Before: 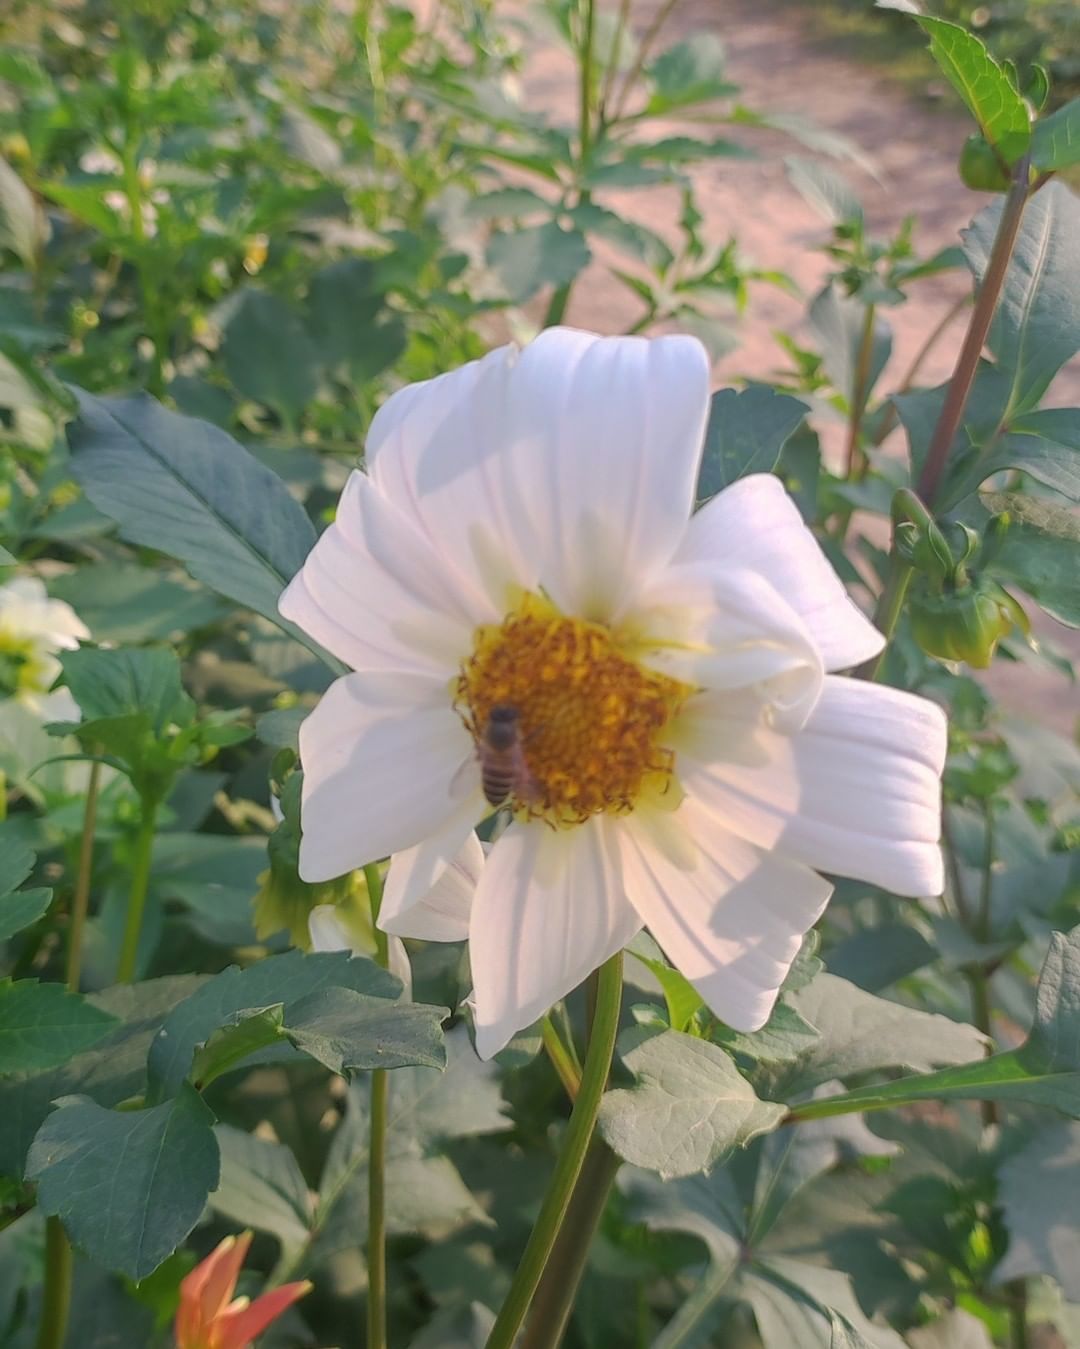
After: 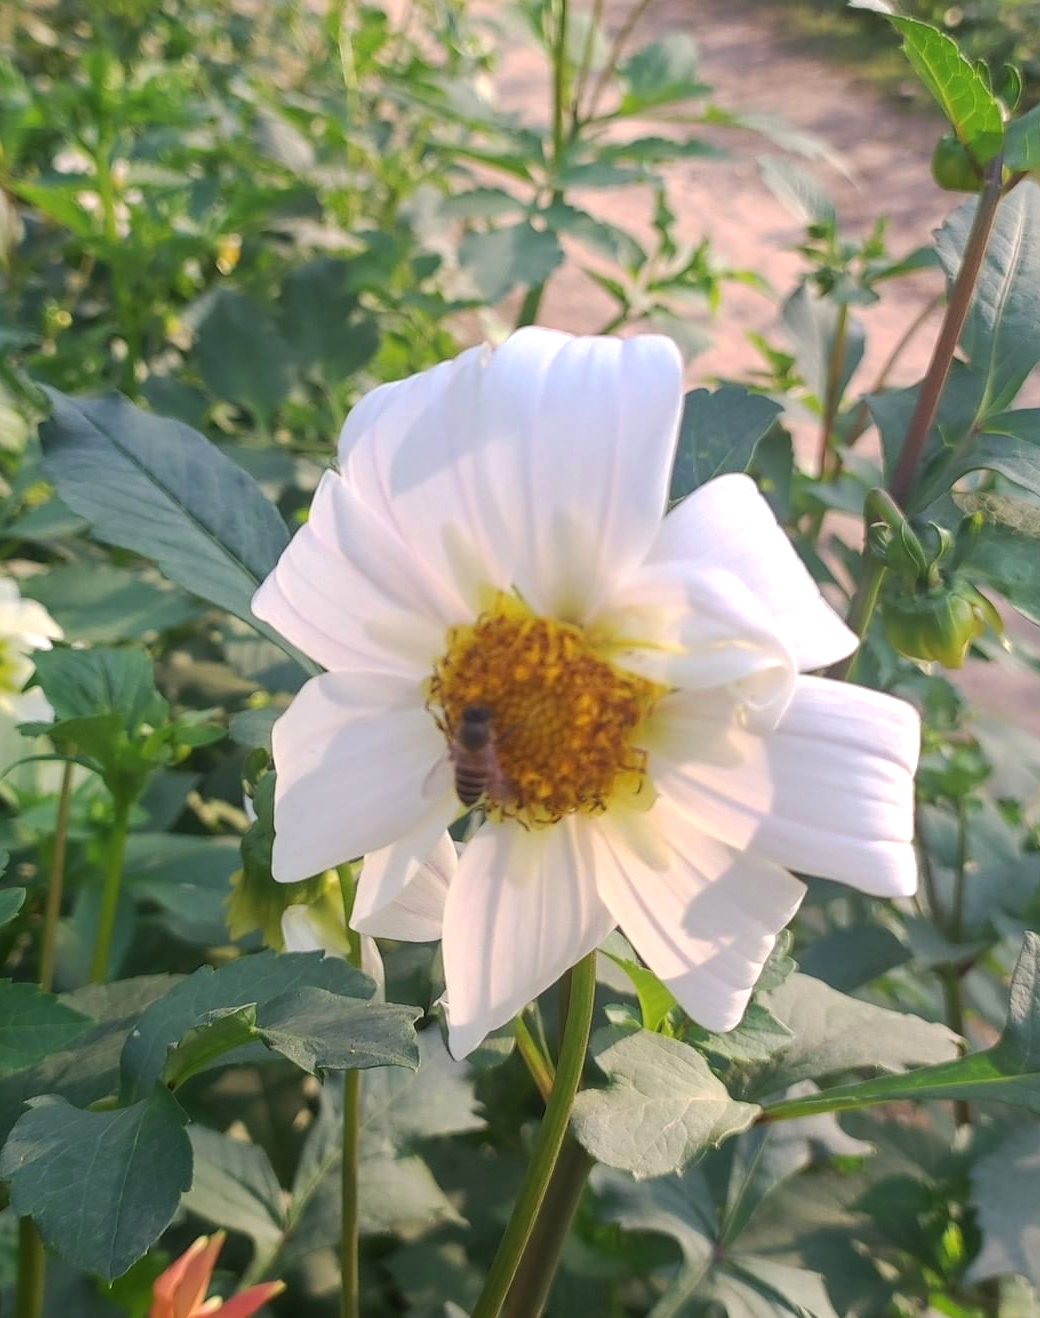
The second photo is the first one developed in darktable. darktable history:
base curve: curves: ch0 [(0, 0) (0.989, 0.992)], preserve colors none
tone equalizer: -8 EV -0.417 EV, -7 EV -0.389 EV, -6 EV -0.333 EV, -5 EV -0.222 EV, -3 EV 0.222 EV, -2 EV 0.333 EV, -1 EV 0.389 EV, +0 EV 0.417 EV, edges refinement/feathering 500, mask exposure compensation -1.57 EV, preserve details no
crop and rotate: left 2.536%, right 1.107%, bottom 2.246%
